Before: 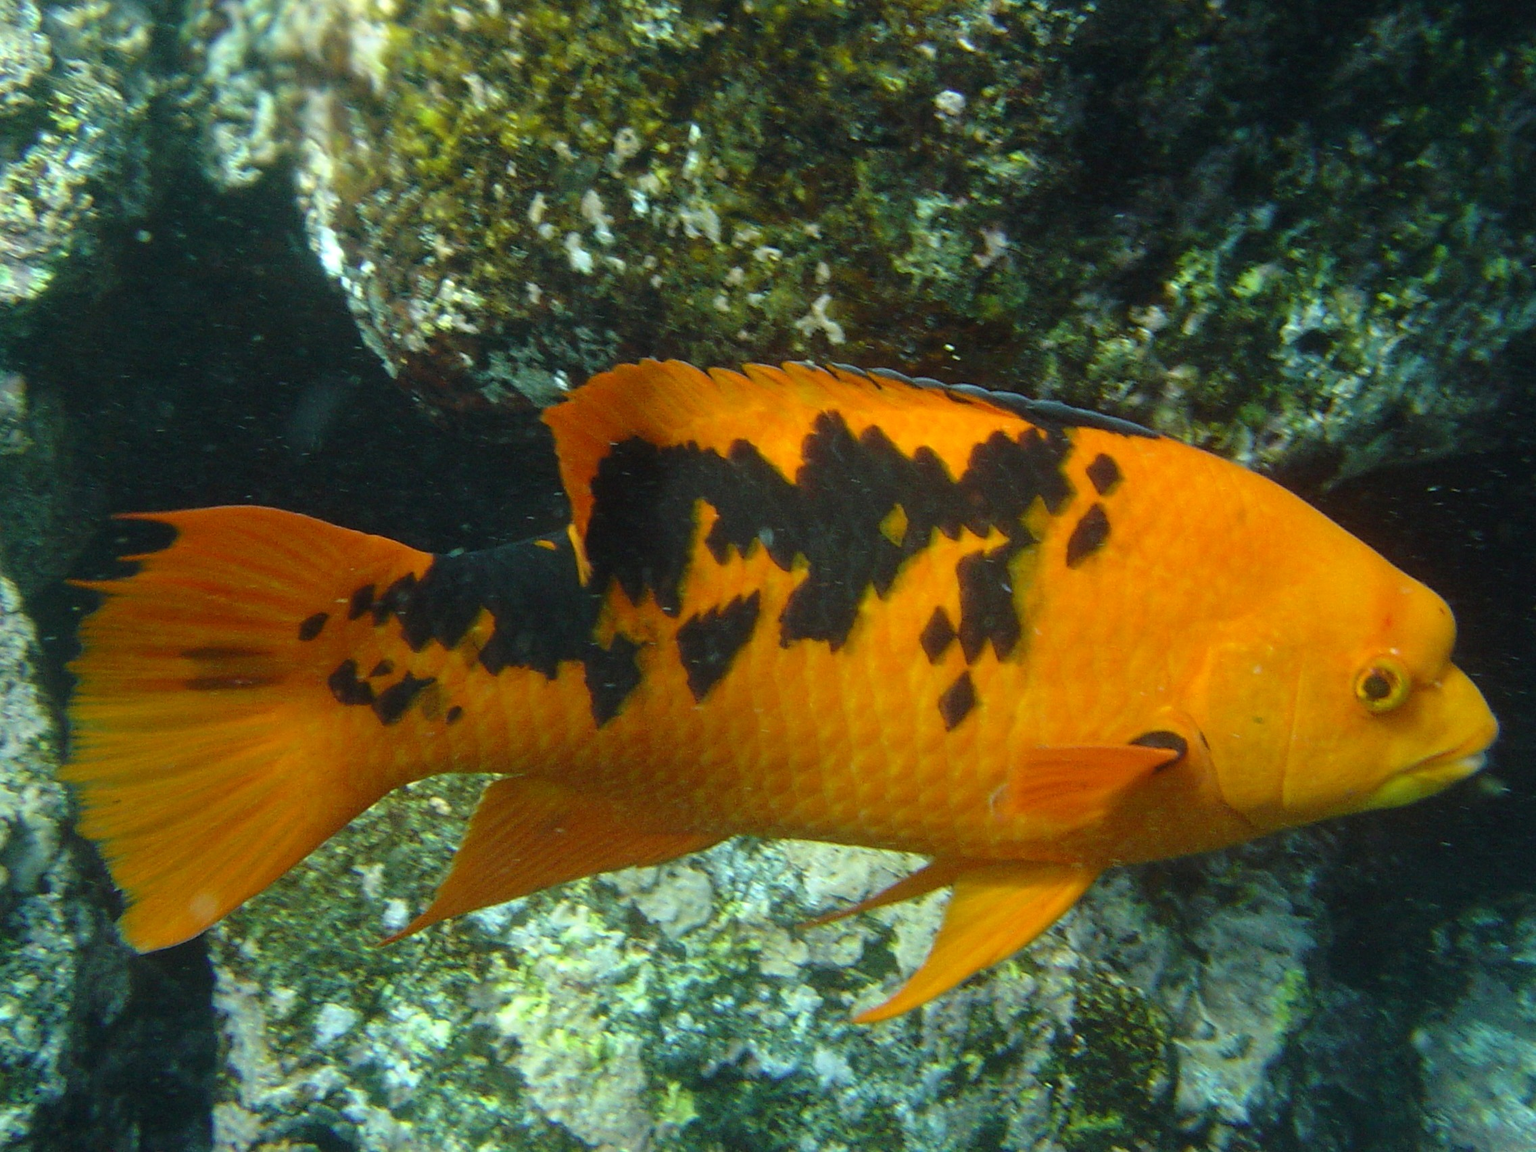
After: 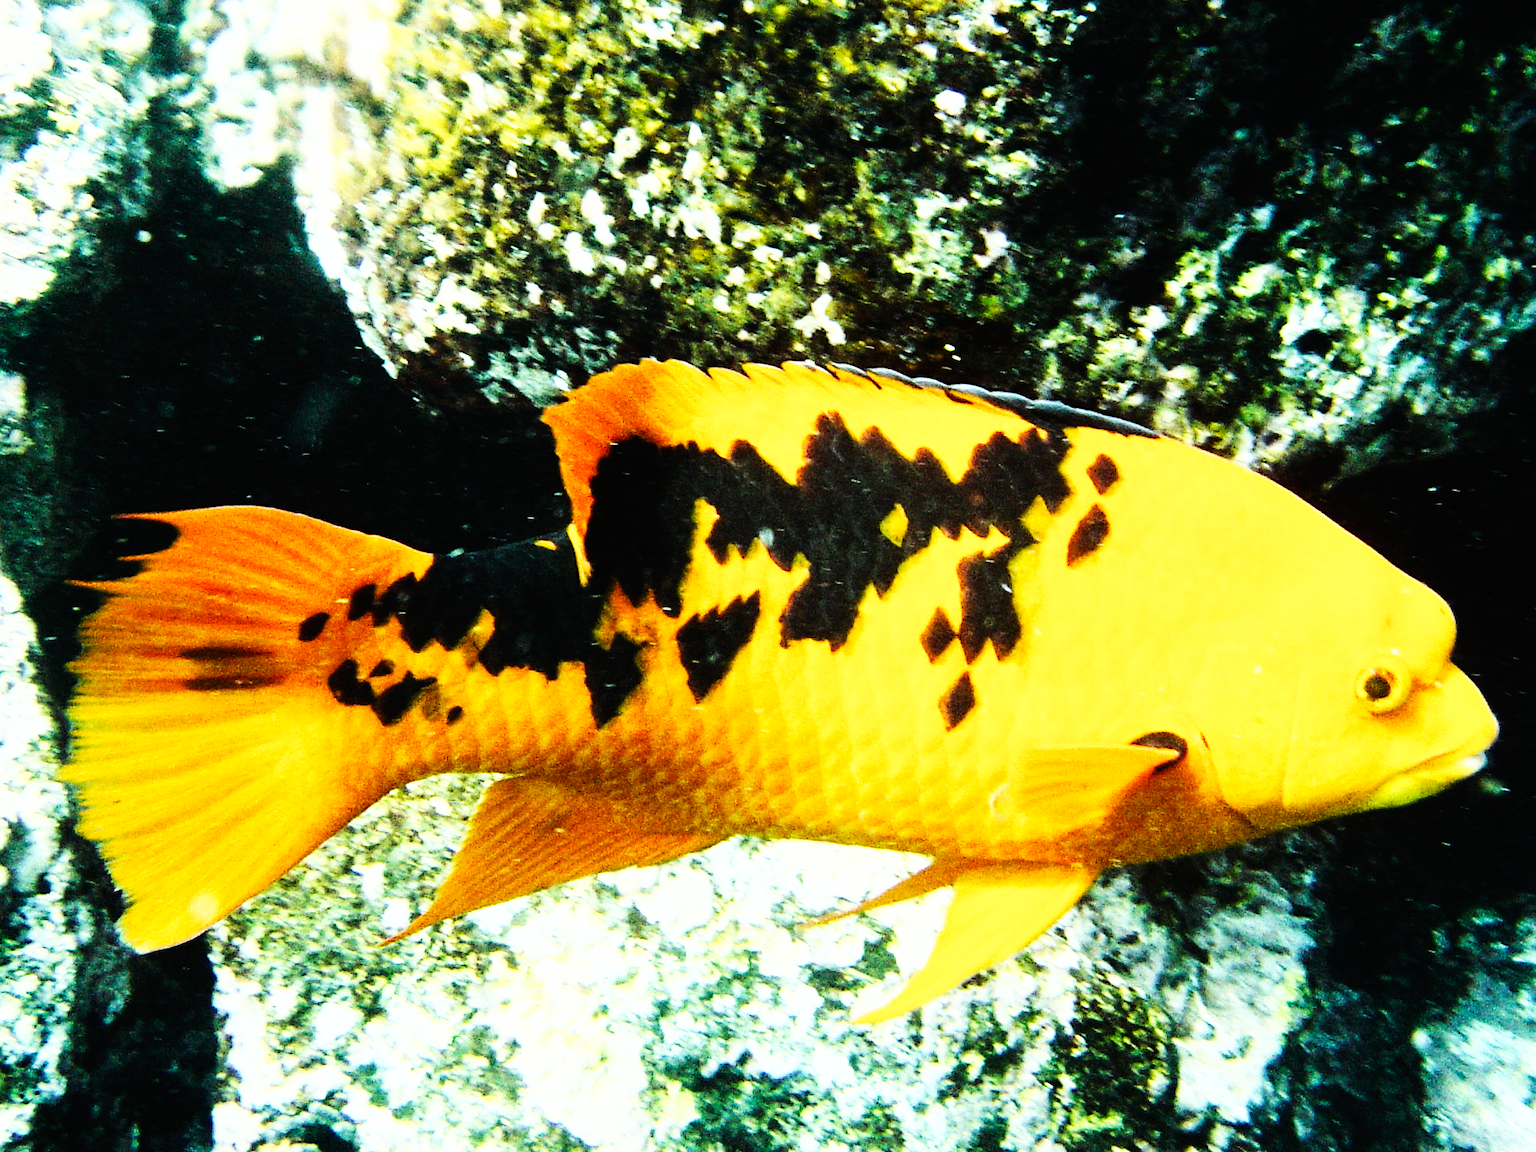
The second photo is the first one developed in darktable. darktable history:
base curve: curves: ch0 [(0, 0) (0.007, 0.004) (0.027, 0.03) (0.046, 0.07) (0.207, 0.54) (0.442, 0.872) (0.673, 0.972) (1, 1)], preserve colors none
rgb curve: curves: ch0 [(0, 0) (0.21, 0.15) (0.24, 0.21) (0.5, 0.75) (0.75, 0.96) (0.89, 0.99) (1, 1)]; ch1 [(0, 0.02) (0.21, 0.13) (0.25, 0.2) (0.5, 0.67) (0.75, 0.9) (0.89, 0.97) (1, 1)]; ch2 [(0, 0.02) (0.21, 0.13) (0.25, 0.2) (0.5, 0.67) (0.75, 0.9) (0.89, 0.97) (1, 1)], compensate middle gray true
